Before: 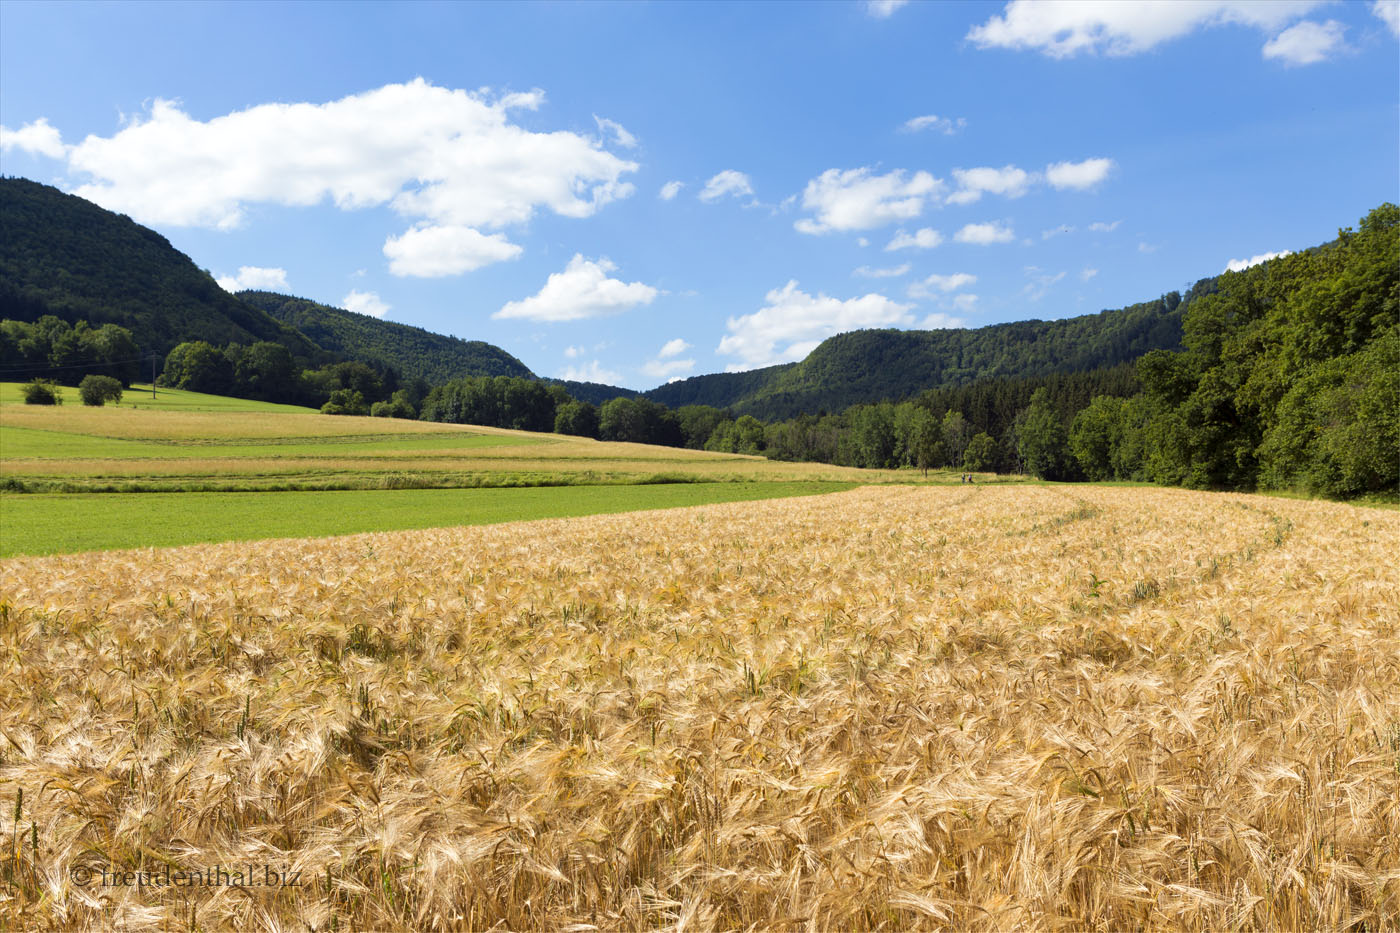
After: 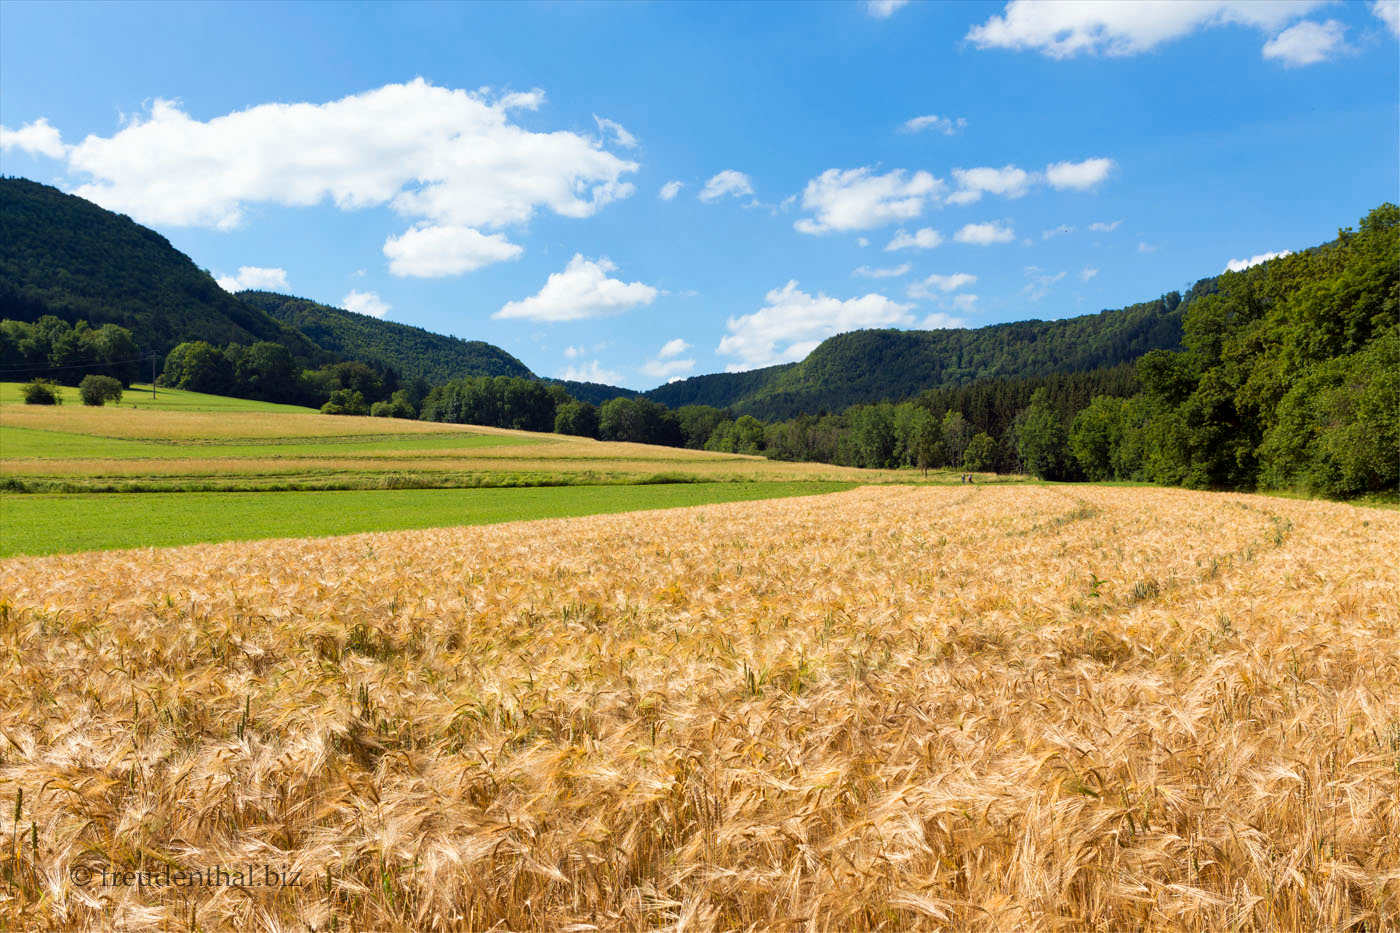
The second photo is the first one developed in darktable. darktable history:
tone equalizer: -7 EV 0.181 EV, -6 EV 0.143 EV, -5 EV 0.098 EV, -4 EV 0.078 EV, -2 EV -0.034 EV, -1 EV -0.056 EV, +0 EV -0.039 EV
